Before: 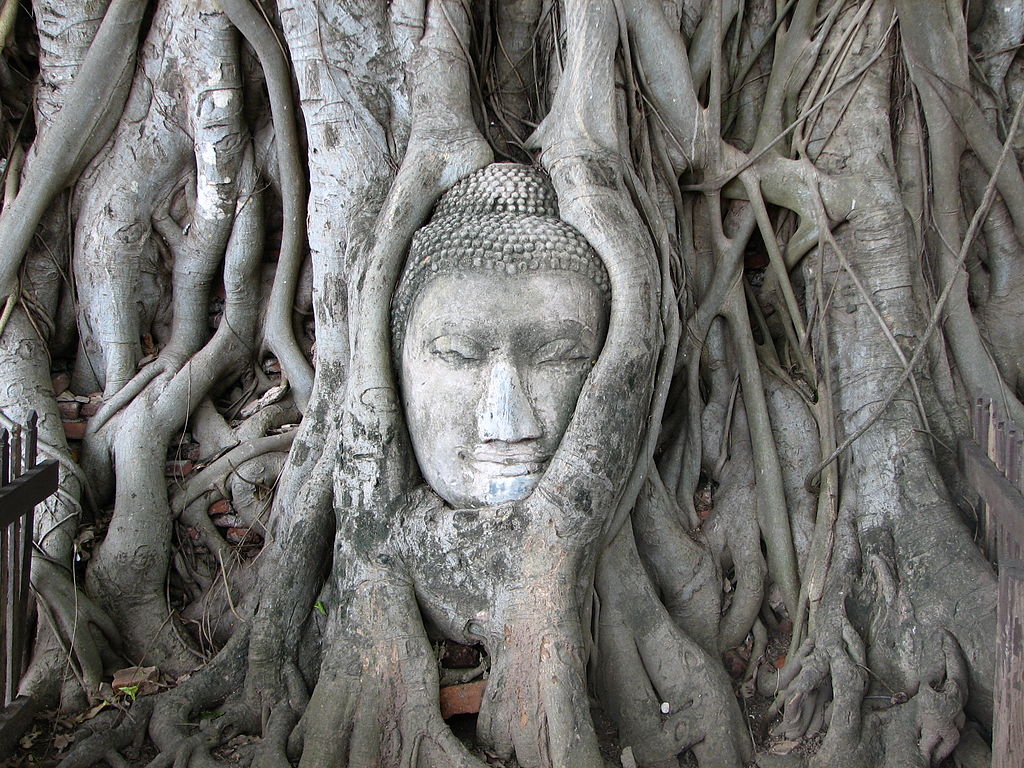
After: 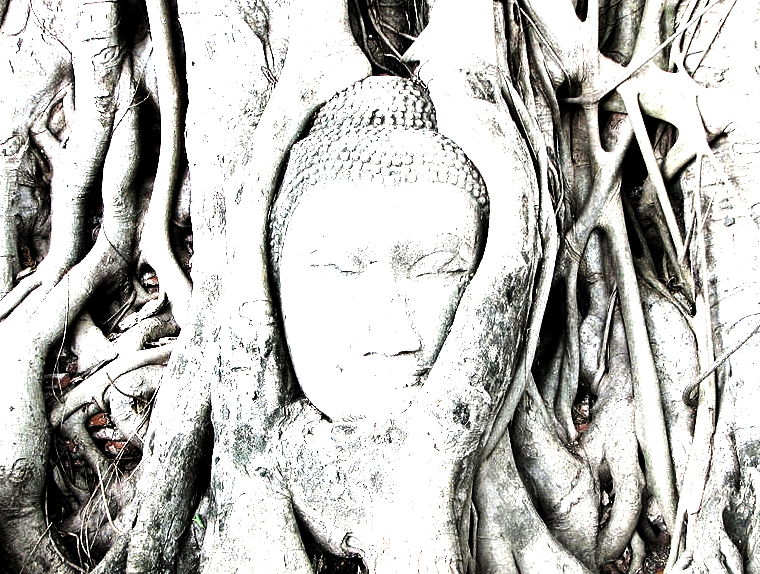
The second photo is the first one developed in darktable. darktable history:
crop and rotate: left 11.977%, top 11.419%, right 13.727%, bottom 13.835%
color balance rgb: power › luminance 3.463%, power › hue 230.92°, perceptual saturation grading › global saturation 0.156%, perceptual brilliance grading › highlights 13.996%, perceptual brilliance grading › shadows -18.659%, global vibrance 20%
levels: levels [0.044, 0.475, 0.791]
color zones: curves: ch0 [(0, 0.5) (0.125, 0.4) (0.25, 0.5) (0.375, 0.4) (0.5, 0.4) (0.625, 0.35) (0.75, 0.35) (0.875, 0.5)]; ch1 [(0, 0.35) (0.125, 0.45) (0.25, 0.35) (0.375, 0.35) (0.5, 0.35) (0.625, 0.35) (0.75, 0.45) (0.875, 0.35)]; ch2 [(0, 0.6) (0.125, 0.5) (0.25, 0.5) (0.375, 0.6) (0.5, 0.6) (0.625, 0.5) (0.75, 0.5) (0.875, 0.5)]
tone equalizer: -8 EV -0.402 EV, -7 EV -0.398 EV, -6 EV -0.308 EV, -5 EV -0.261 EV, -3 EV 0.237 EV, -2 EV 0.337 EV, -1 EV 0.371 EV, +0 EV 0.428 EV, mask exposure compensation -0.498 EV
base curve: curves: ch0 [(0, 0.003) (0.001, 0.002) (0.006, 0.004) (0.02, 0.022) (0.048, 0.086) (0.094, 0.234) (0.162, 0.431) (0.258, 0.629) (0.385, 0.8) (0.548, 0.918) (0.751, 0.988) (1, 1)], preserve colors none
